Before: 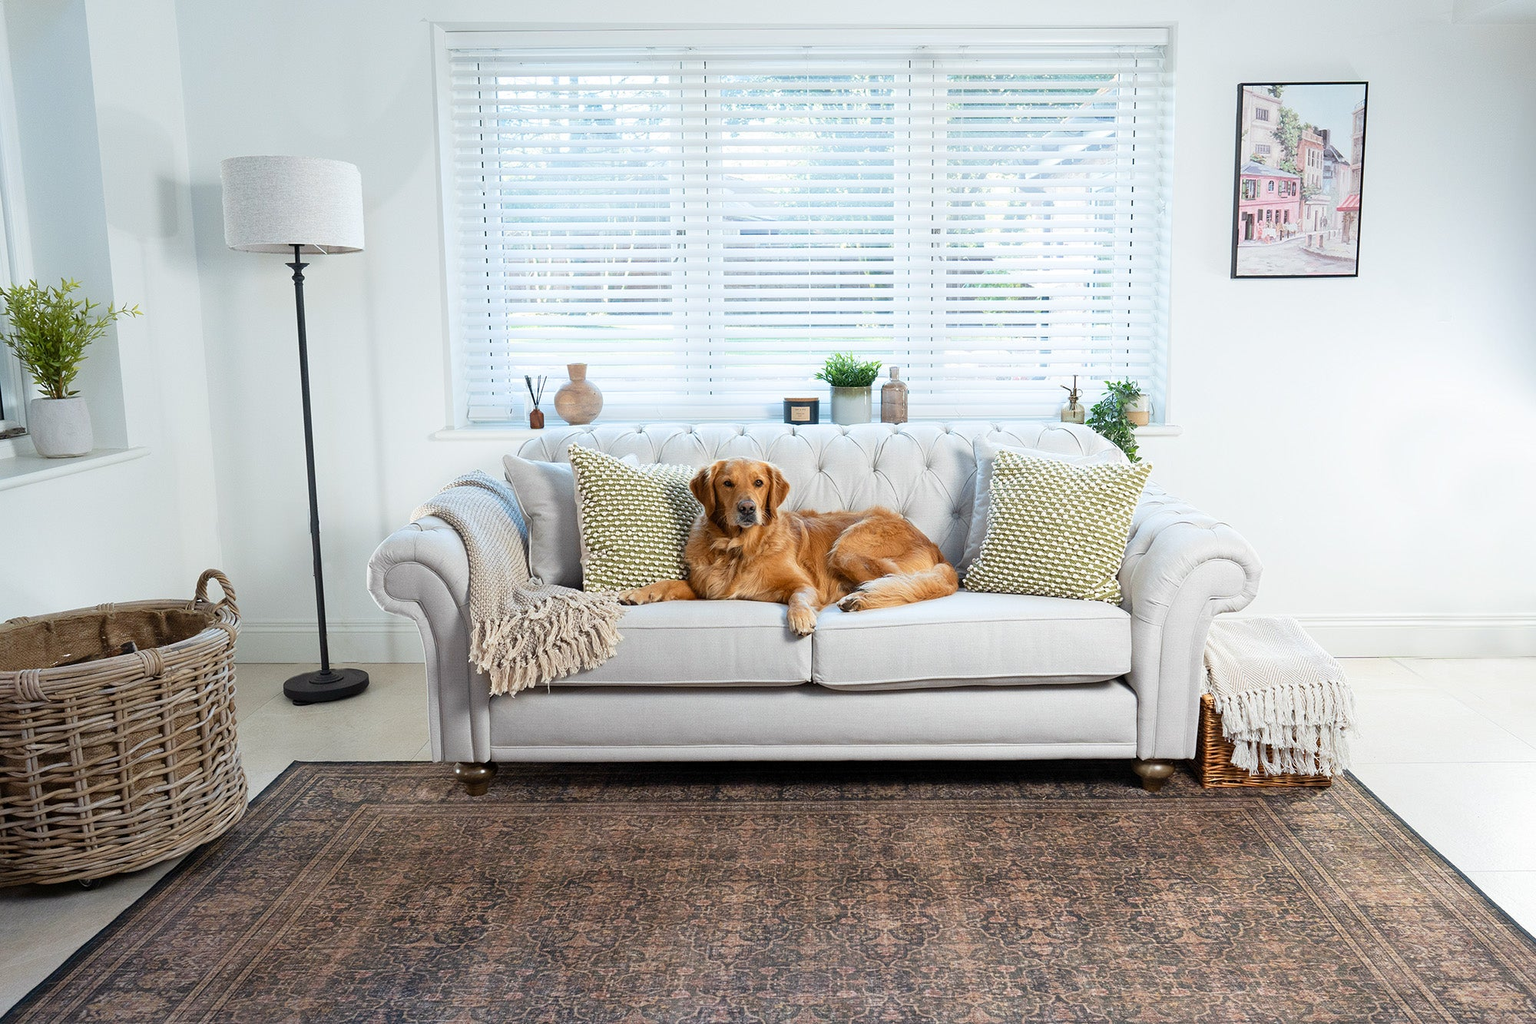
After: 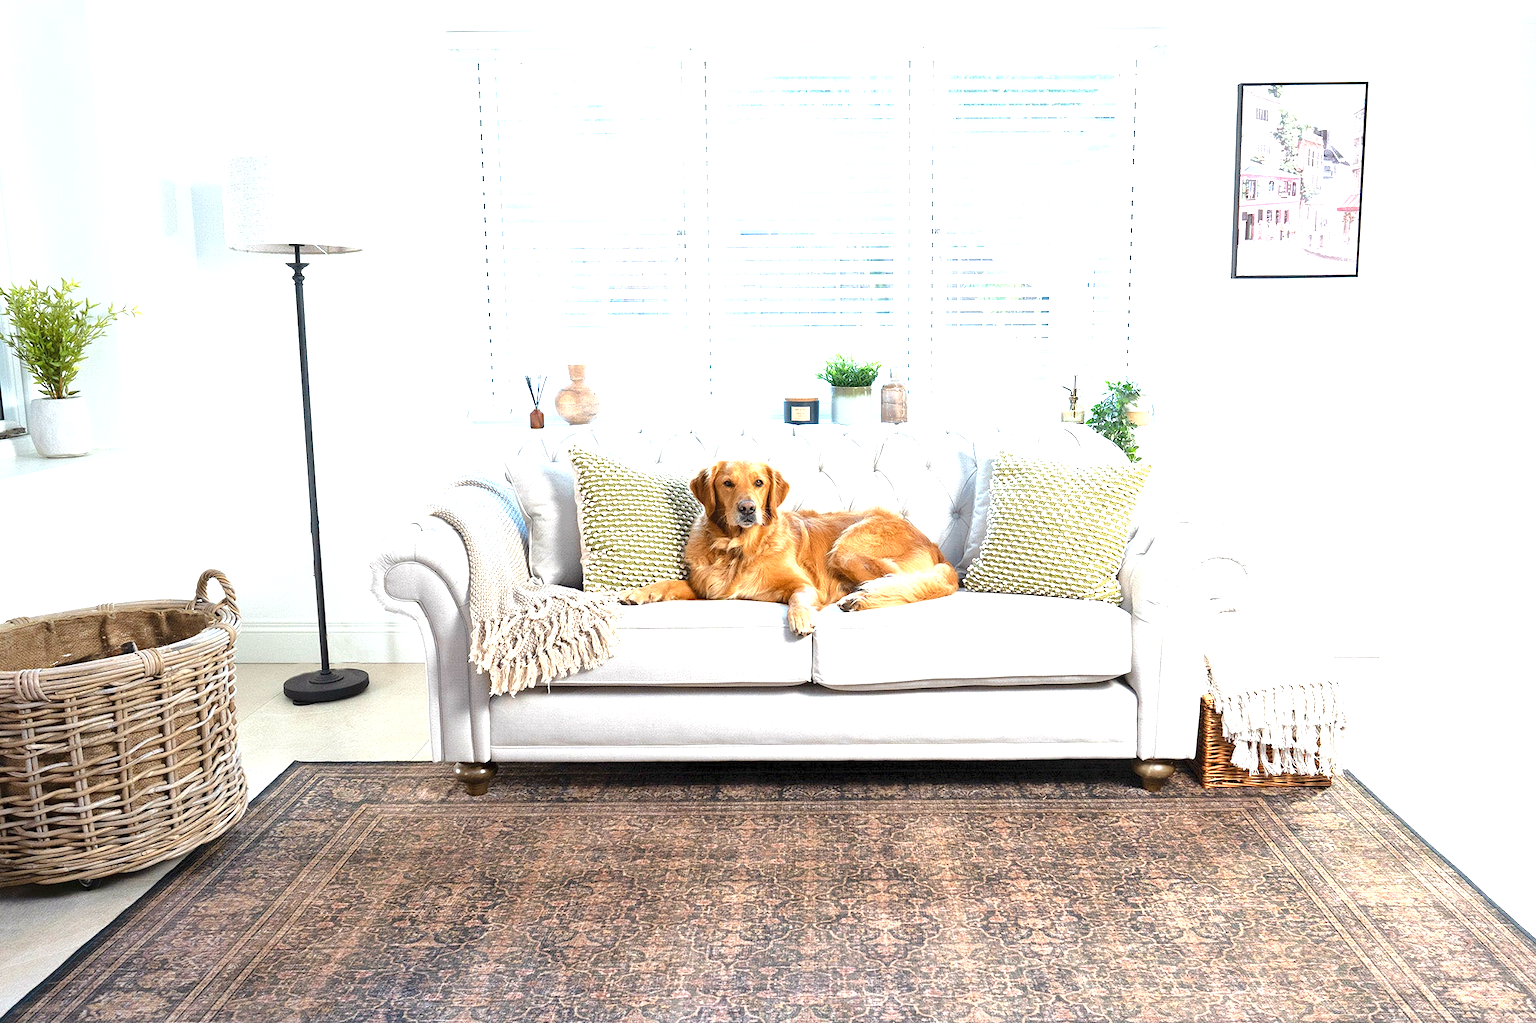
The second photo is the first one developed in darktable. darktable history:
exposure: exposure 1.223 EV, compensate highlight preservation false
shadows and highlights: shadows 62.66, white point adjustment 0.37, highlights -34.44, compress 83.82%
tone equalizer: on, module defaults
